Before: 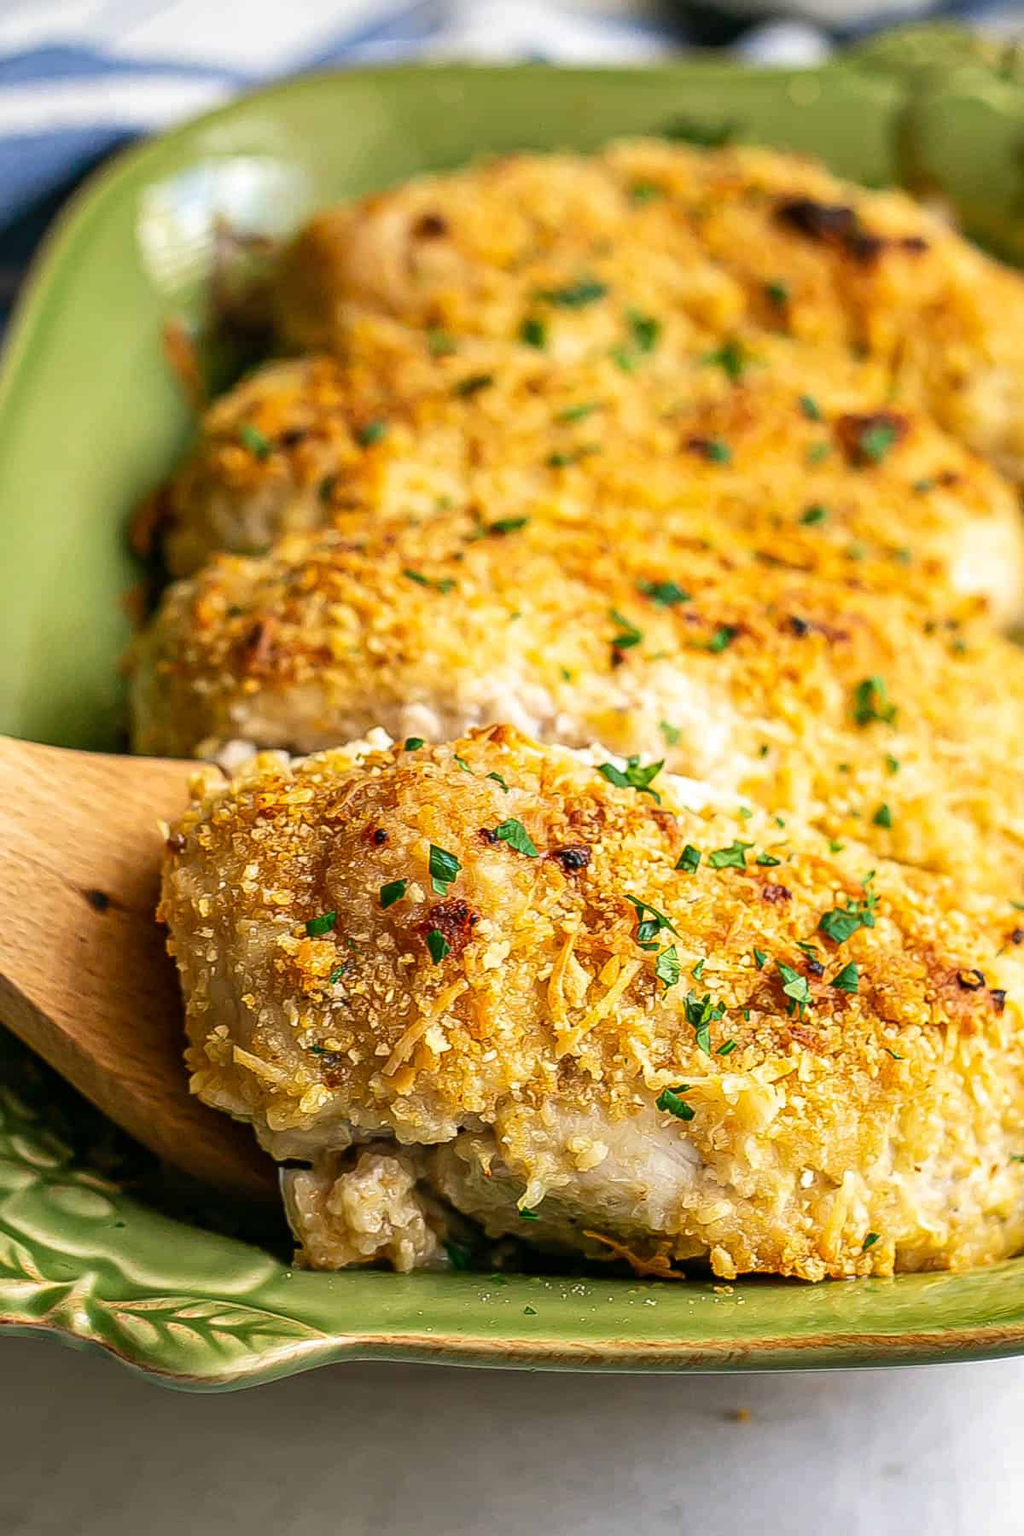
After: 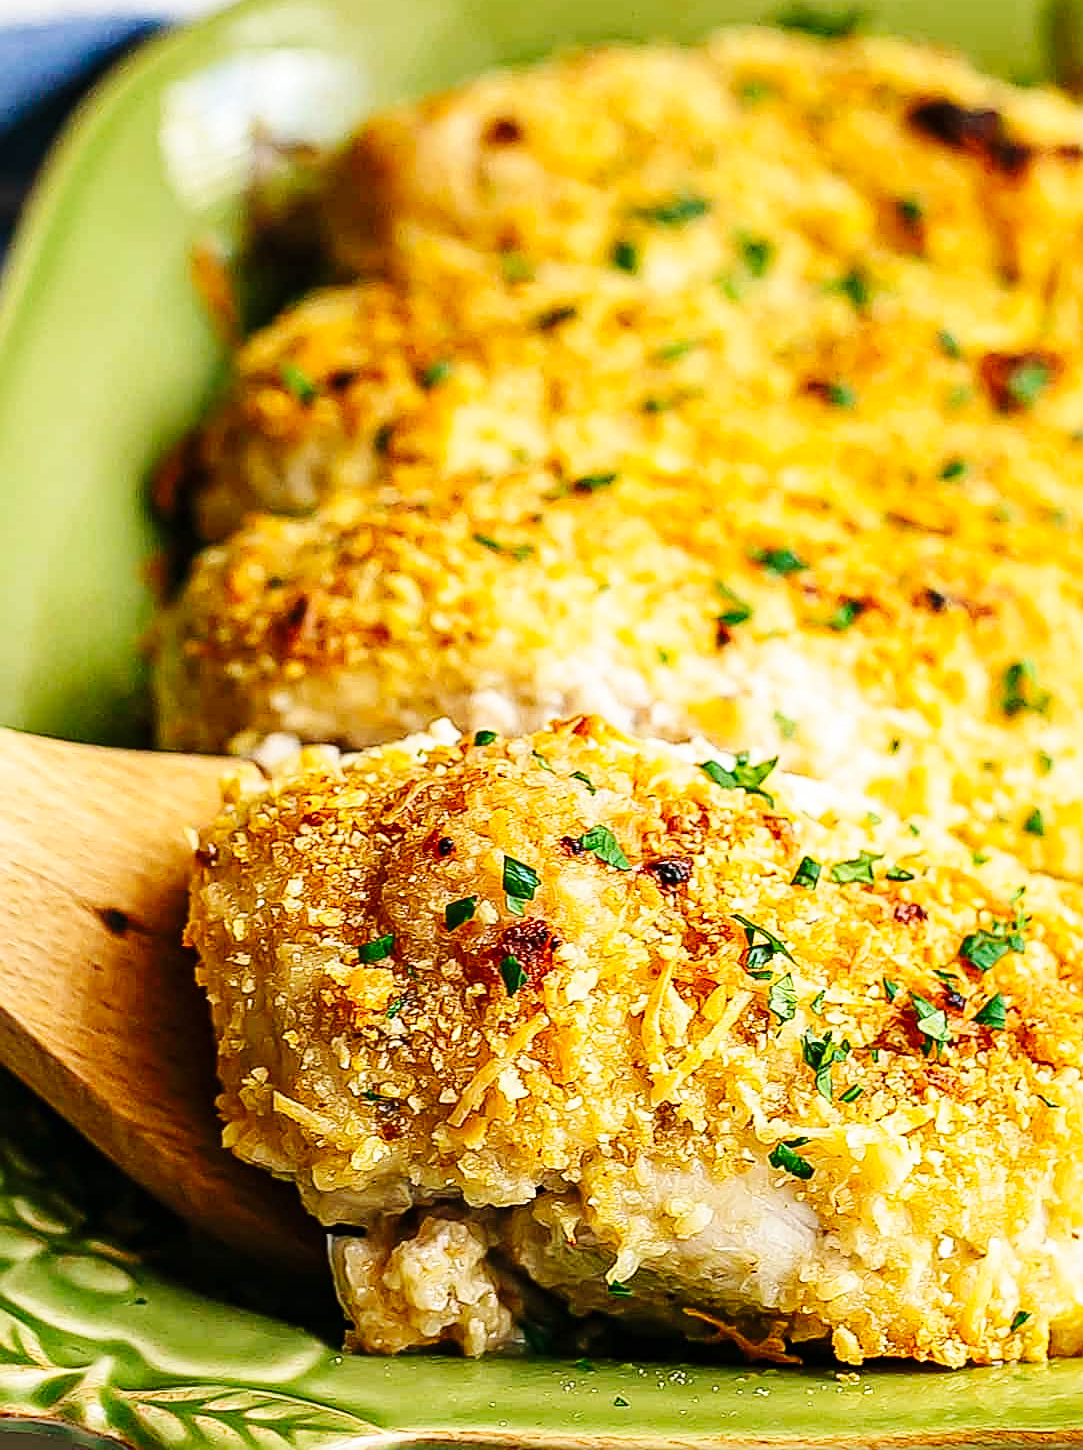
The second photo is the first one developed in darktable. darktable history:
base curve: curves: ch0 [(0, 0) (0.036, 0.025) (0.121, 0.166) (0.206, 0.329) (0.605, 0.79) (1, 1)], preserve colors none
sharpen: on, module defaults
crop: top 7.49%, right 9.717%, bottom 11.943%
